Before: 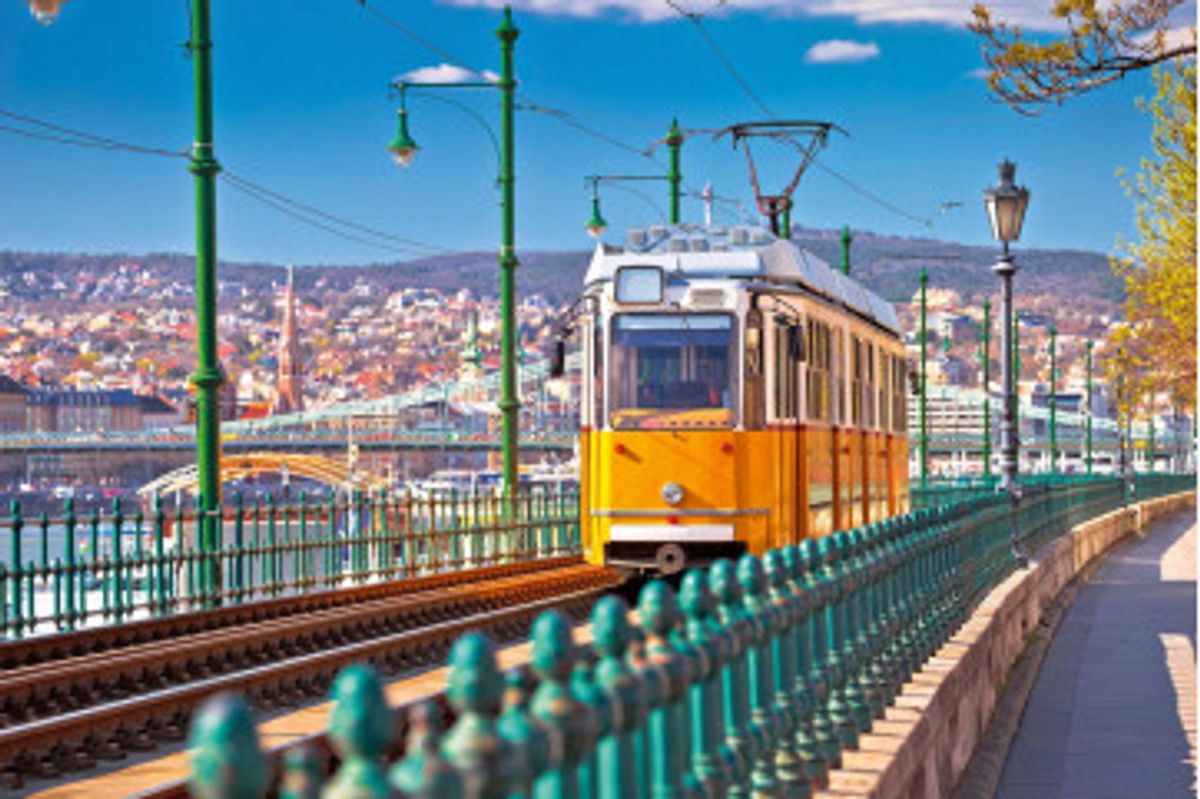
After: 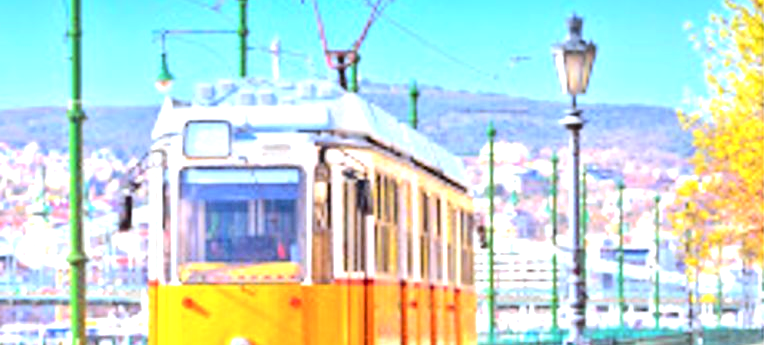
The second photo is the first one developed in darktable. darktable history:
exposure: black level correction 0, exposure 1.388 EV, compensate exposure bias true, compensate highlight preservation false
tone curve: curves: ch0 [(0, 0) (0.037, 0.025) (0.131, 0.093) (0.275, 0.256) (0.476, 0.517) (0.607, 0.667) (0.691, 0.745) (0.789, 0.836) (0.911, 0.925) (0.997, 0.995)]; ch1 [(0, 0) (0.301, 0.3) (0.444, 0.45) (0.493, 0.495) (0.507, 0.503) (0.534, 0.533) (0.582, 0.58) (0.658, 0.693) (0.746, 0.77) (1, 1)]; ch2 [(0, 0) (0.246, 0.233) (0.36, 0.352) (0.415, 0.418) (0.476, 0.492) (0.502, 0.504) (0.525, 0.518) (0.539, 0.544) (0.586, 0.602) (0.634, 0.651) (0.706, 0.727) (0.853, 0.852) (1, 0.951)], color space Lab, independent channels, preserve colors none
crop: left 36.005%, top 18.293%, right 0.31%, bottom 38.444%
white balance: red 0.931, blue 1.11
